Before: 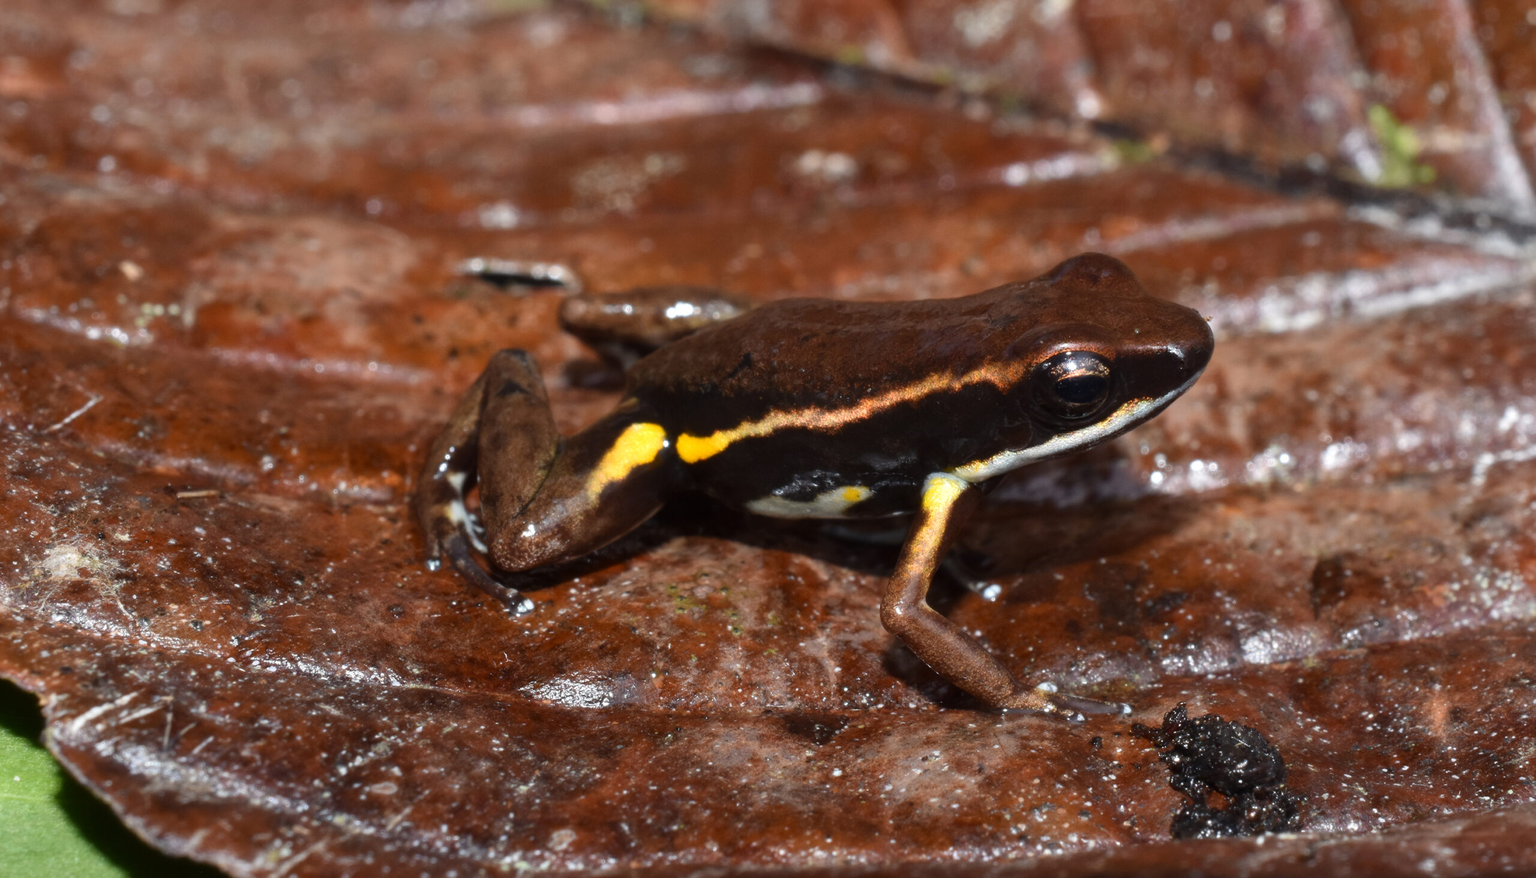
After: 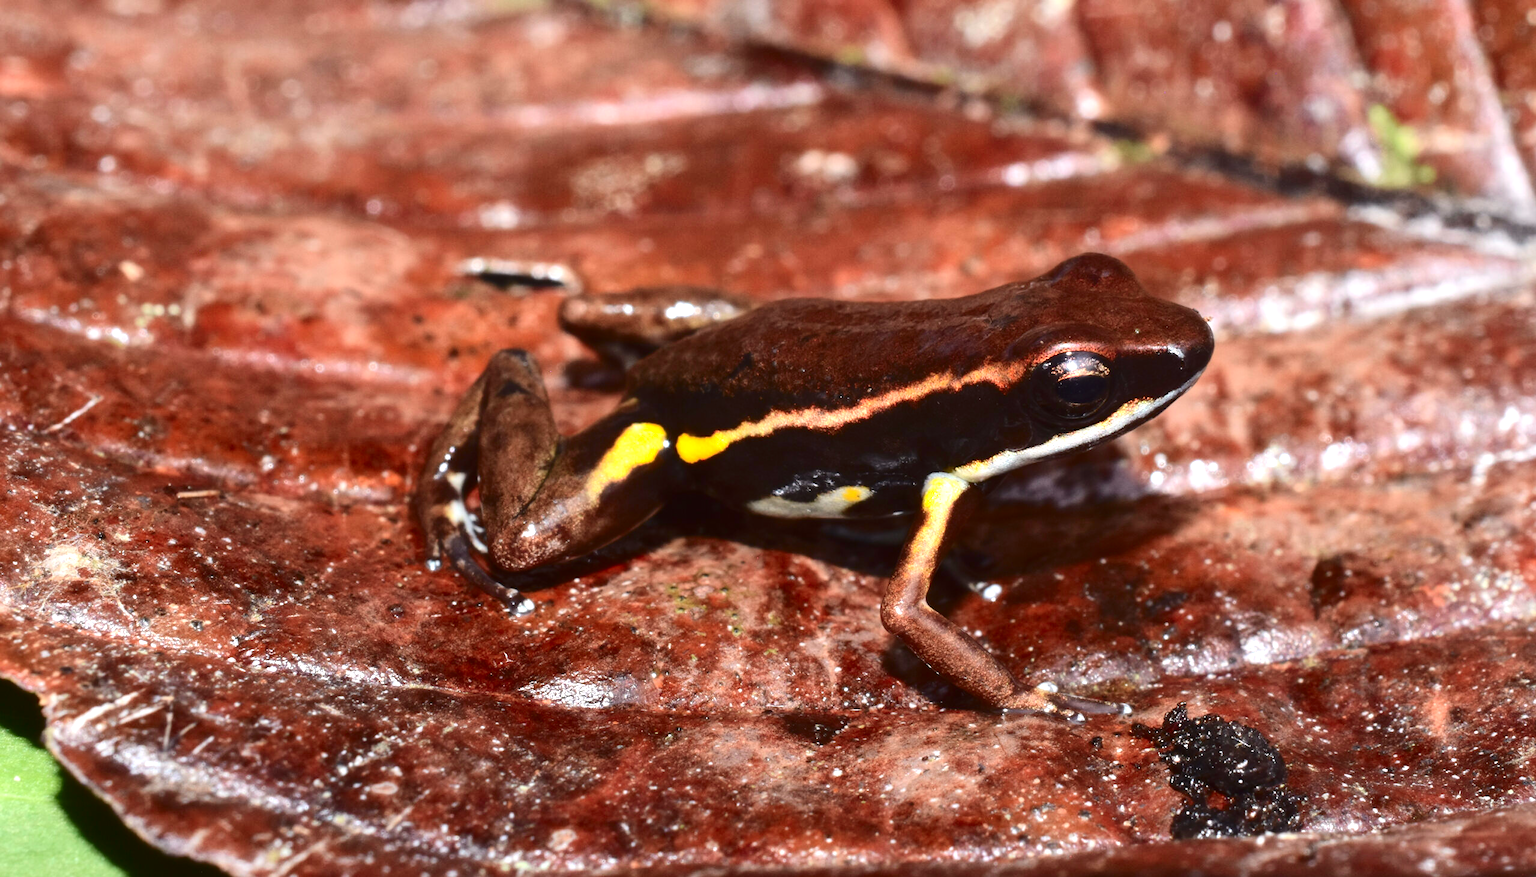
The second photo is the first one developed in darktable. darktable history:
tone curve: curves: ch0 [(0, 0.019) (0.204, 0.162) (0.491, 0.519) (0.748, 0.765) (1, 0.919)]; ch1 [(0, 0) (0.179, 0.173) (0.322, 0.32) (0.442, 0.447) (0.496, 0.504) (0.566, 0.585) (0.761, 0.803) (1, 1)]; ch2 [(0, 0) (0.434, 0.447) (0.483, 0.487) (0.555, 0.563) (0.697, 0.68) (1, 1)], color space Lab, independent channels, preserve colors none
contrast brightness saturation: brightness -0.09
exposure: exposure 1.089 EV, compensate highlight preservation false
